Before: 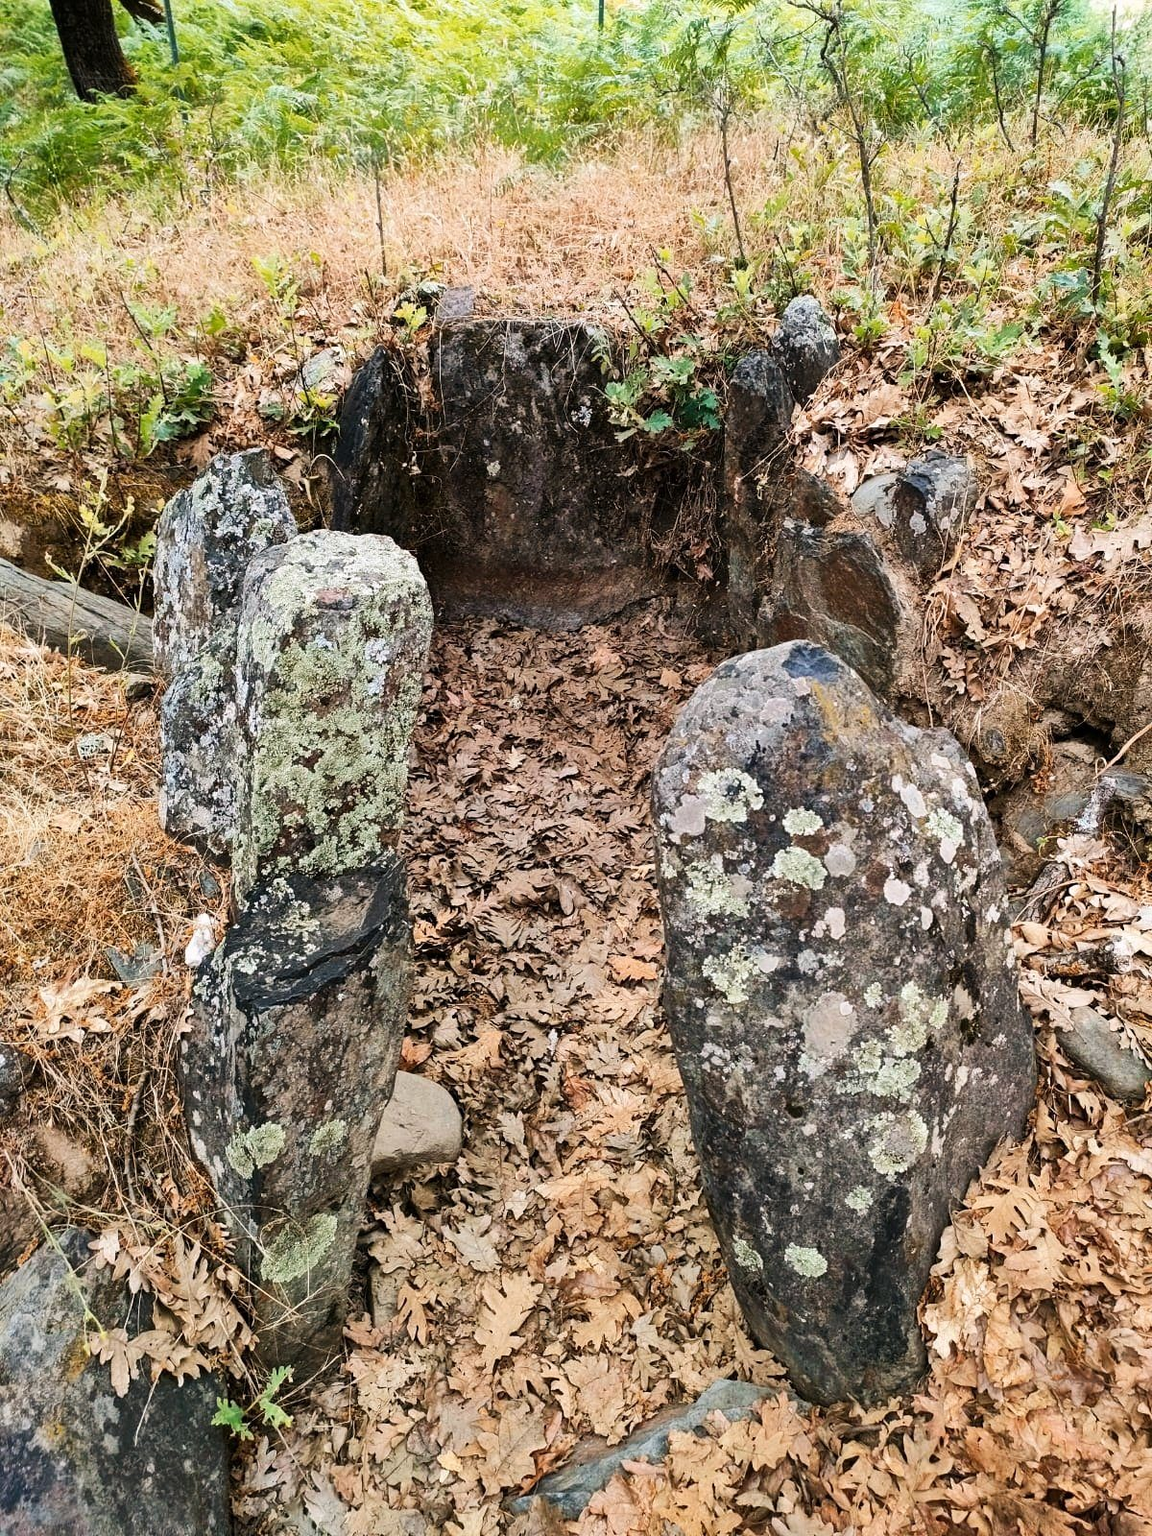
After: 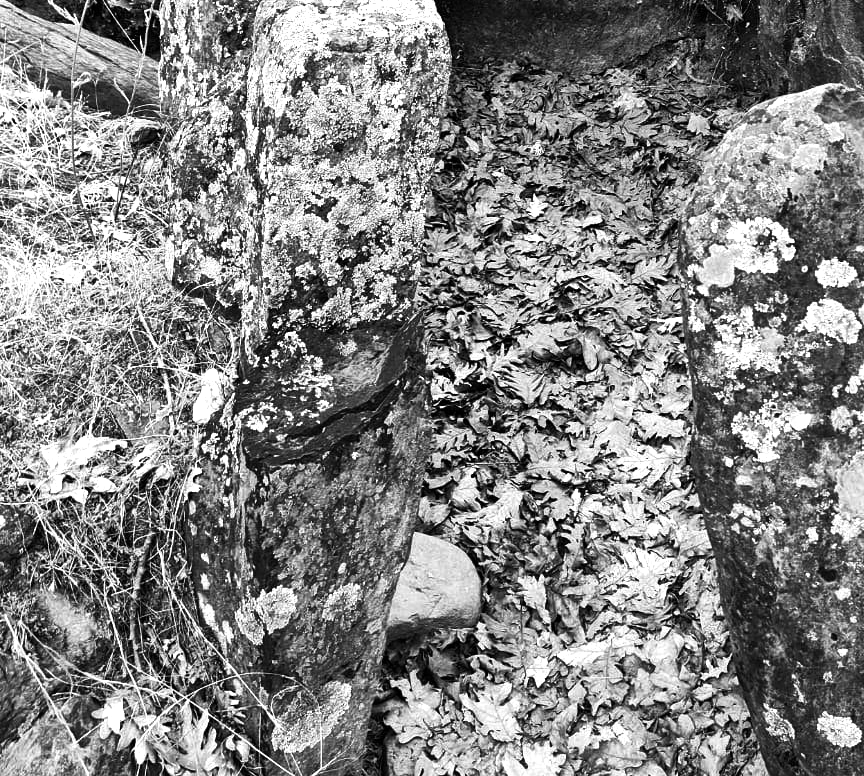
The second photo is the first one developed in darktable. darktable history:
crop: top 36.498%, right 27.964%, bottom 14.995%
monochrome: a 32, b 64, size 2.3
color balance rgb: linear chroma grading › shadows -40%, linear chroma grading › highlights 40%, linear chroma grading › global chroma 45%, linear chroma grading › mid-tones -30%, perceptual saturation grading › global saturation 55%, perceptual saturation grading › highlights -50%, perceptual saturation grading › mid-tones 40%, perceptual saturation grading › shadows 30%, perceptual brilliance grading › global brilliance 20%, perceptual brilliance grading › shadows -40%, global vibrance 35%
